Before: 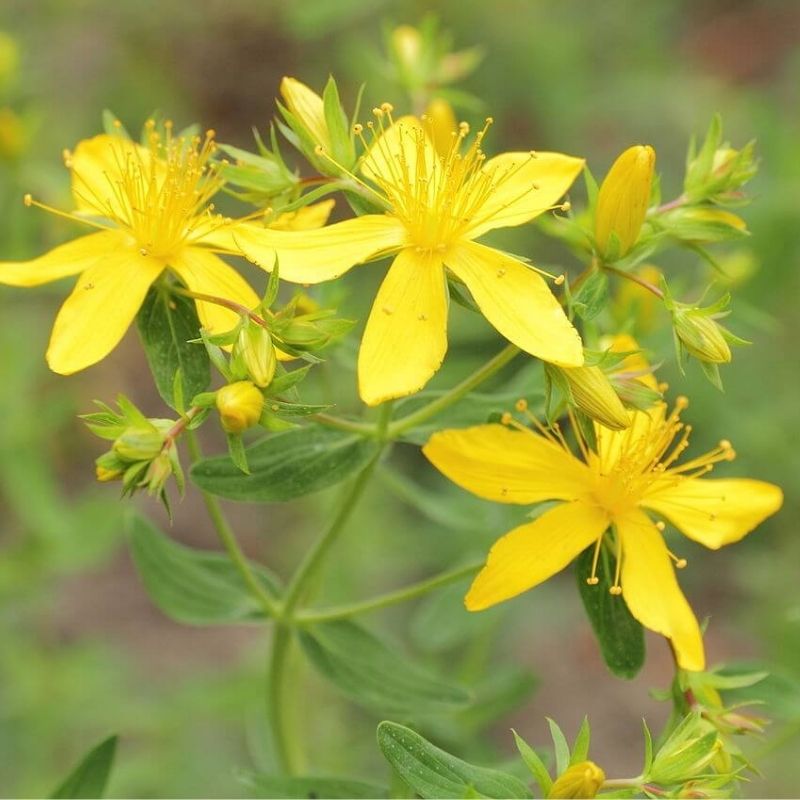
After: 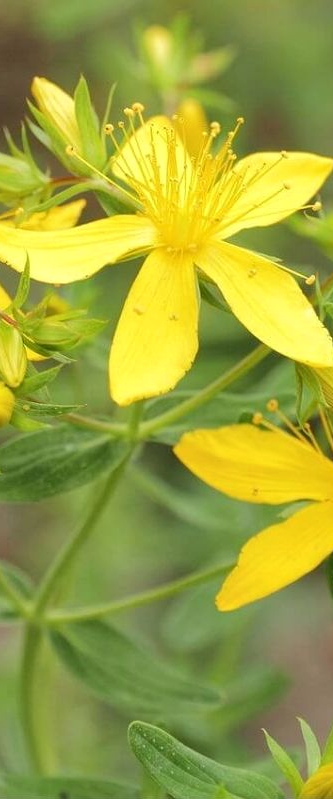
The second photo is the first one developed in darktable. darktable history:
crop: left 31.233%, right 27.121%
local contrast: mode bilateral grid, contrast 21, coarseness 51, detail 120%, midtone range 0.2
